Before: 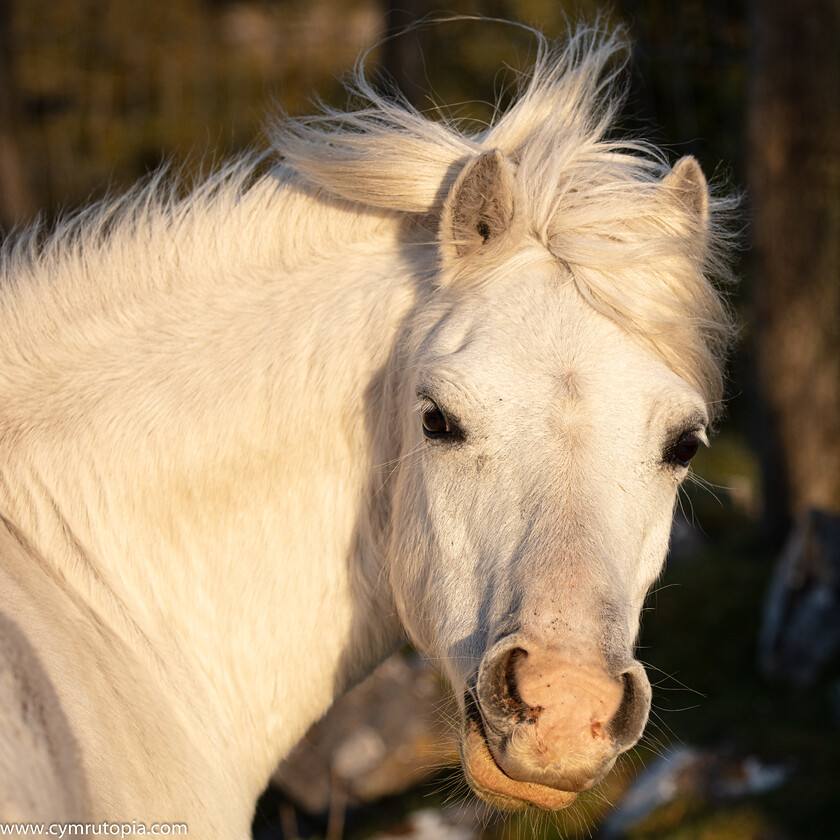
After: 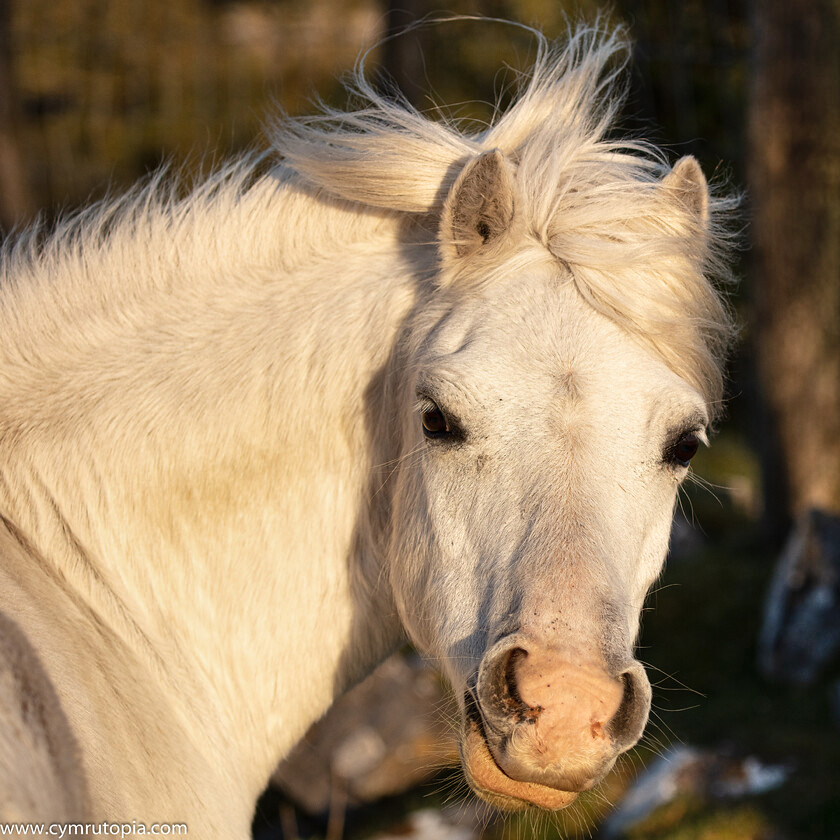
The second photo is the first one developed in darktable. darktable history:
shadows and highlights: low approximation 0.01, soften with gaussian
tone equalizer: on, module defaults
